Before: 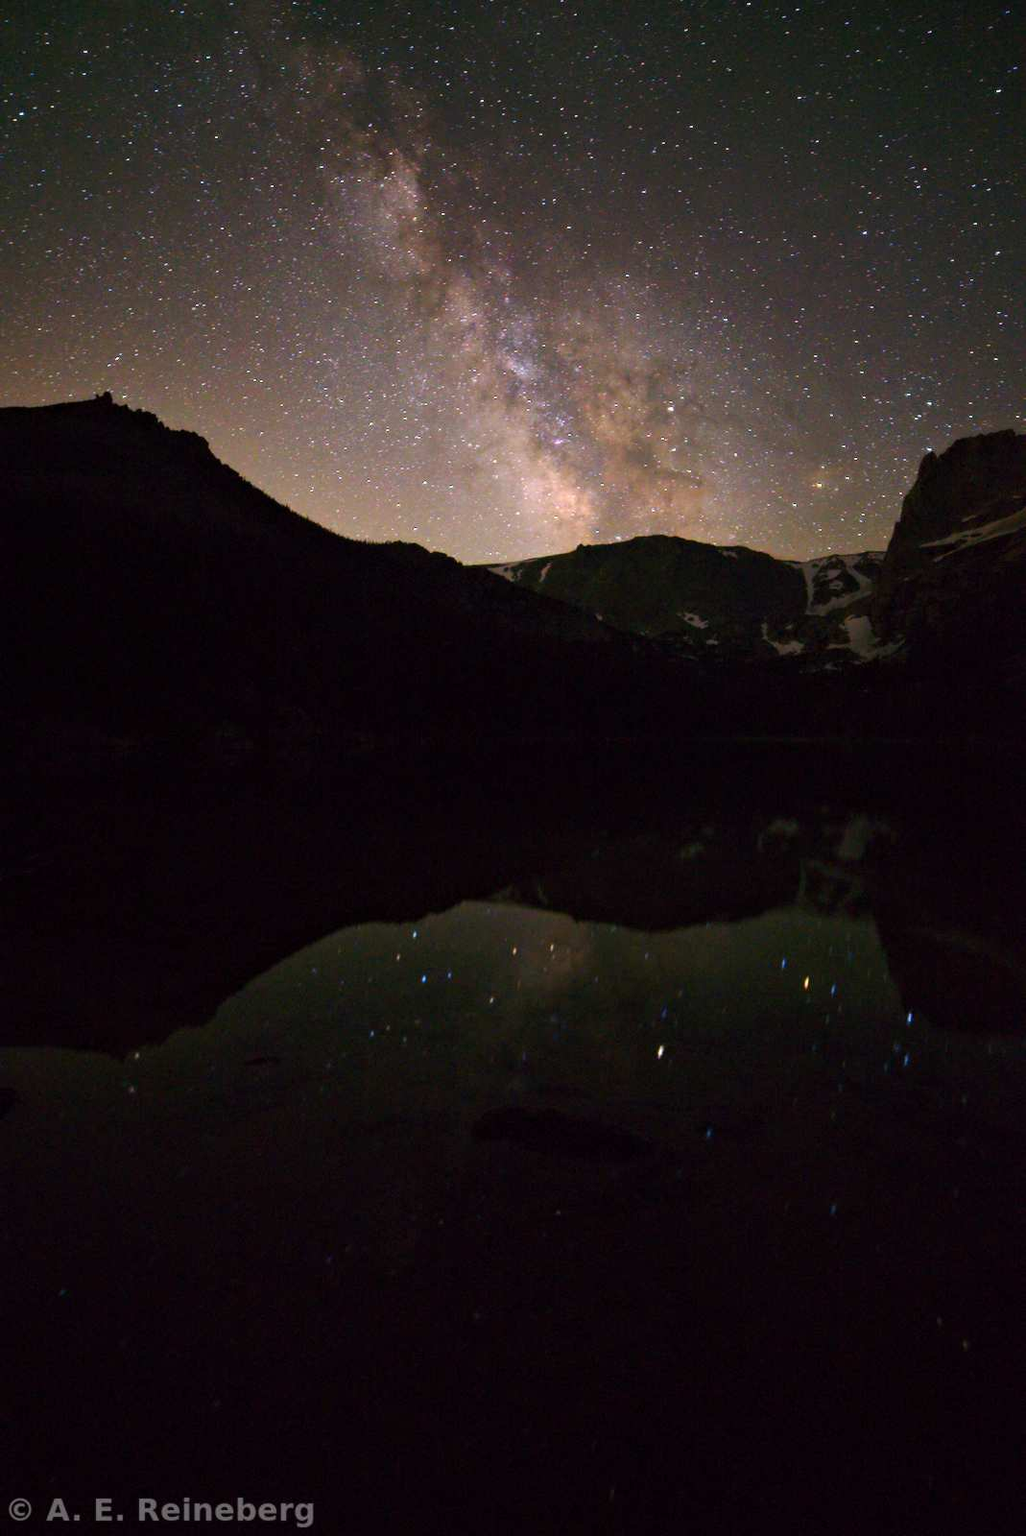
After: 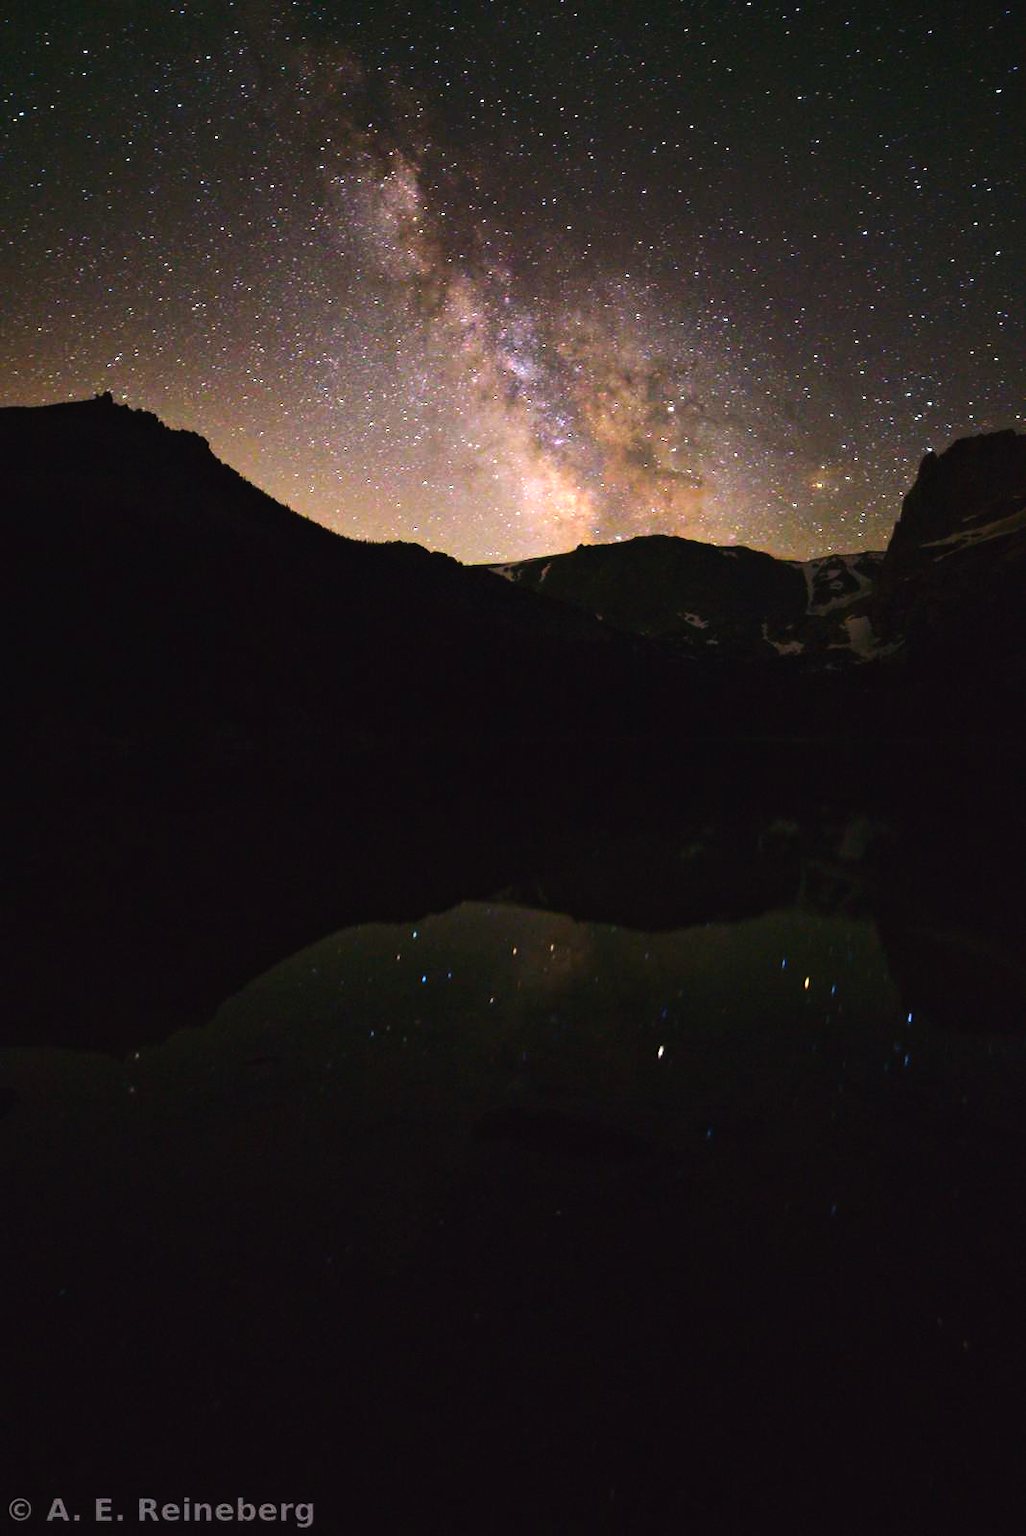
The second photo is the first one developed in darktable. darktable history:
color balance rgb: shadows lift › luminance -19.952%, global offset › luminance 0.682%, perceptual saturation grading › global saturation 30.609%, perceptual brilliance grading › highlights 17.555%, perceptual brilliance grading › mid-tones 32.039%, perceptual brilliance grading › shadows -30.575%, global vibrance 15.205%
